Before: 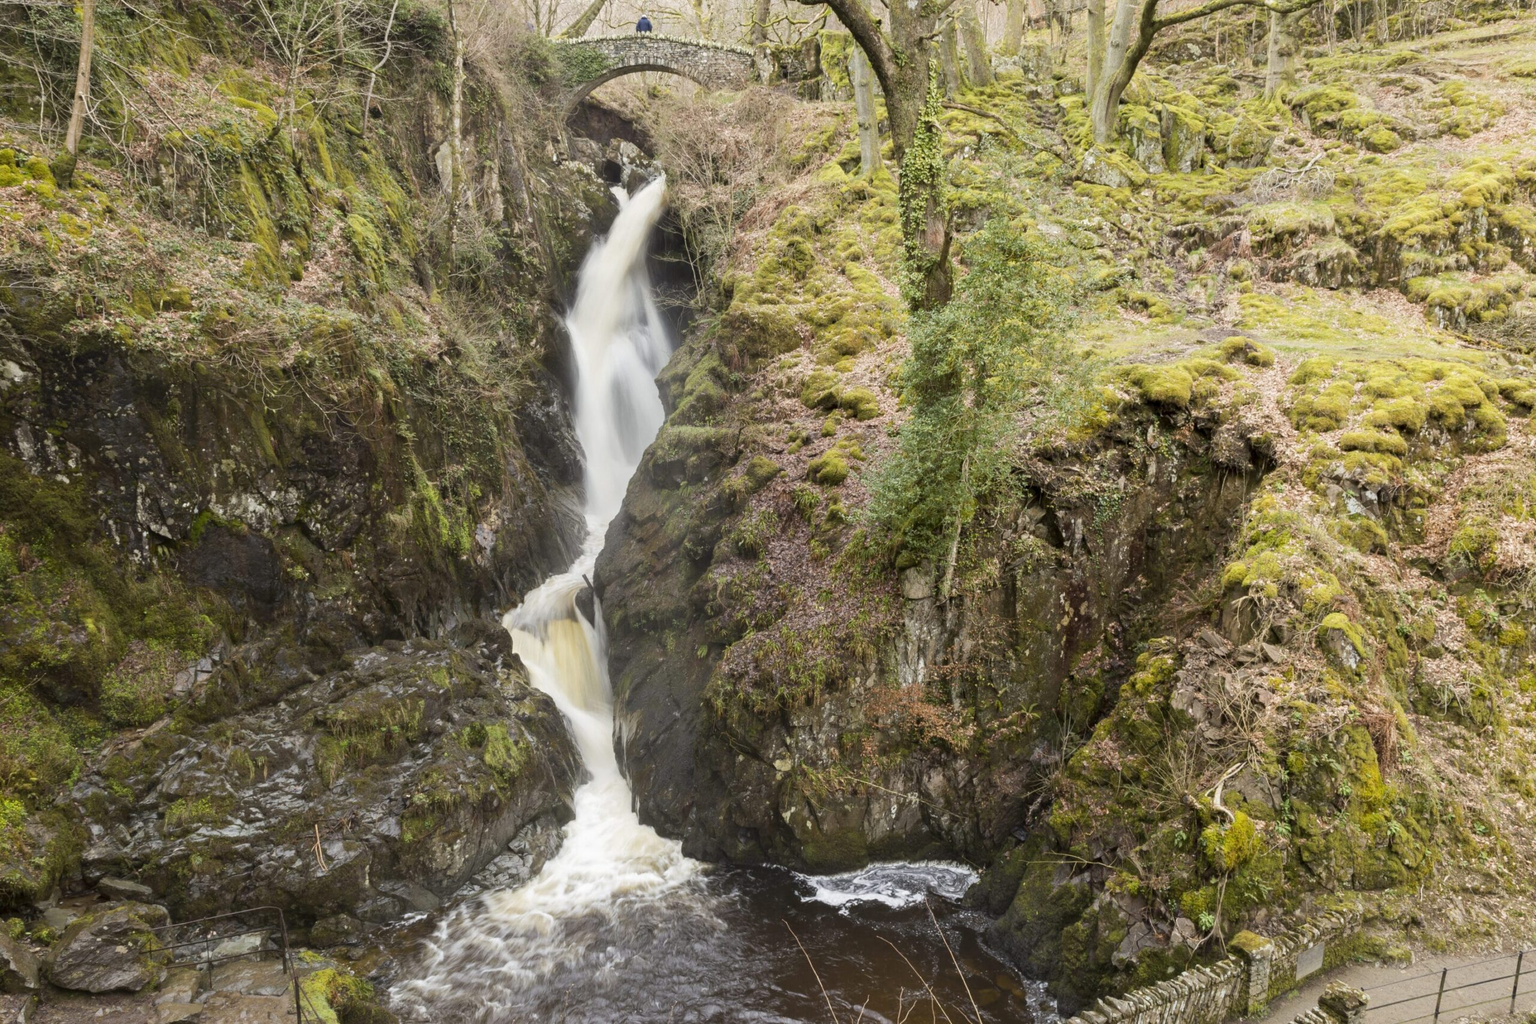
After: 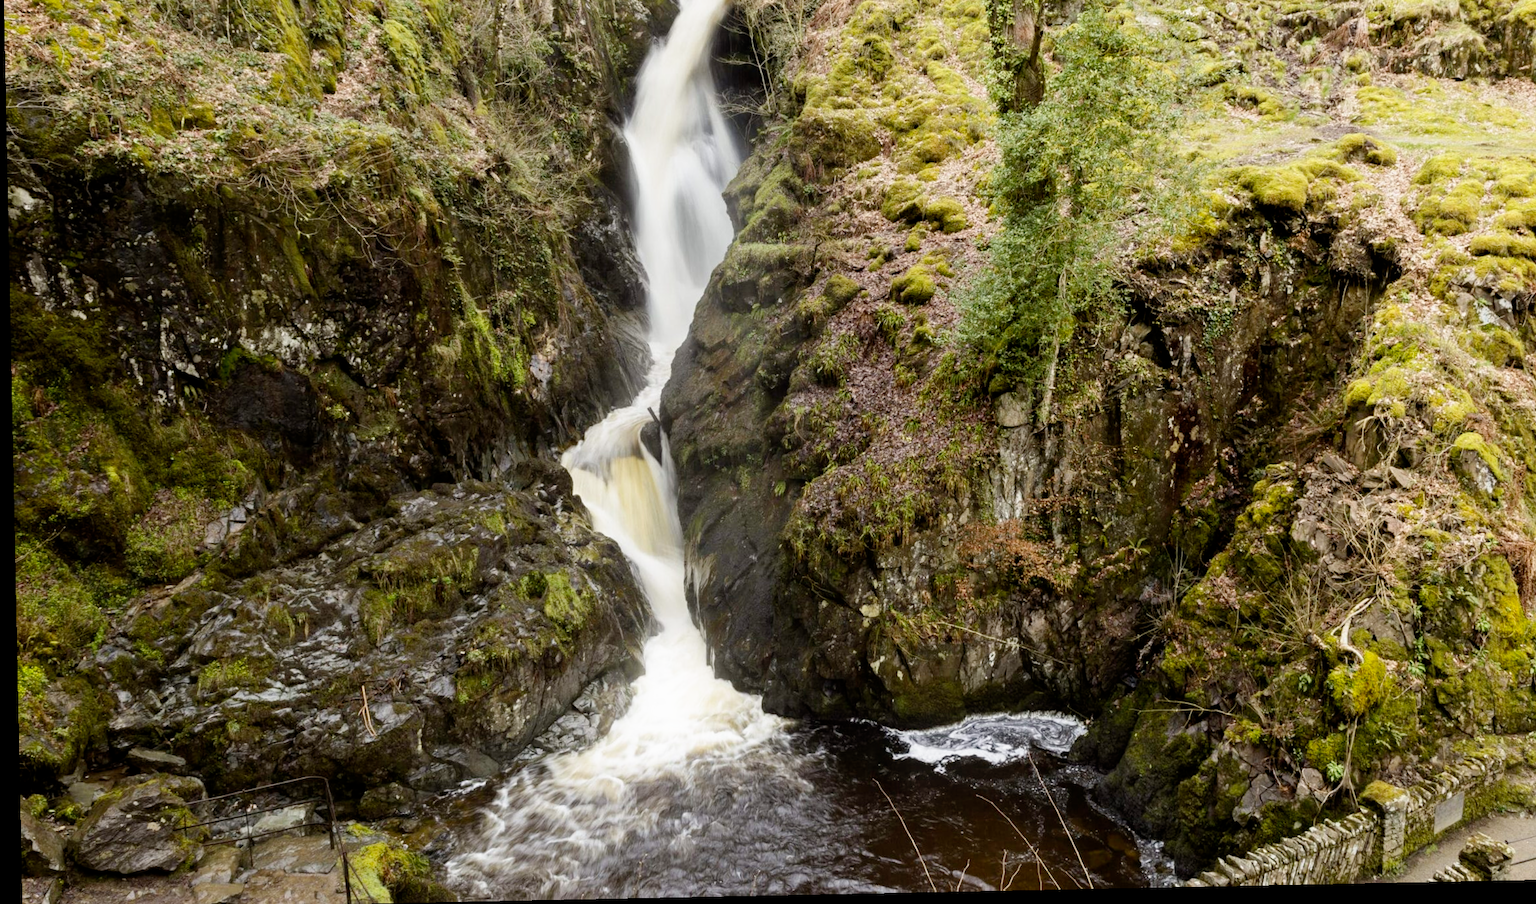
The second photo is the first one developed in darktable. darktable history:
crop: top 20.916%, right 9.437%, bottom 0.316%
rotate and perspective: rotation -1.17°, automatic cropping off
bloom: size 9%, threshold 100%, strength 7%
filmic rgb: black relative exposure -6.3 EV, white relative exposure 2.8 EV, threshold 3 EV, target black luminance 0%, hardness 4.6, latitude 67.35%, contrast 1.292, shadows ↔ highlights balance -3.5%, preserve chrominance no, color science v4 (2020), contrast in shadows soft, enable highlight reconstruction true
